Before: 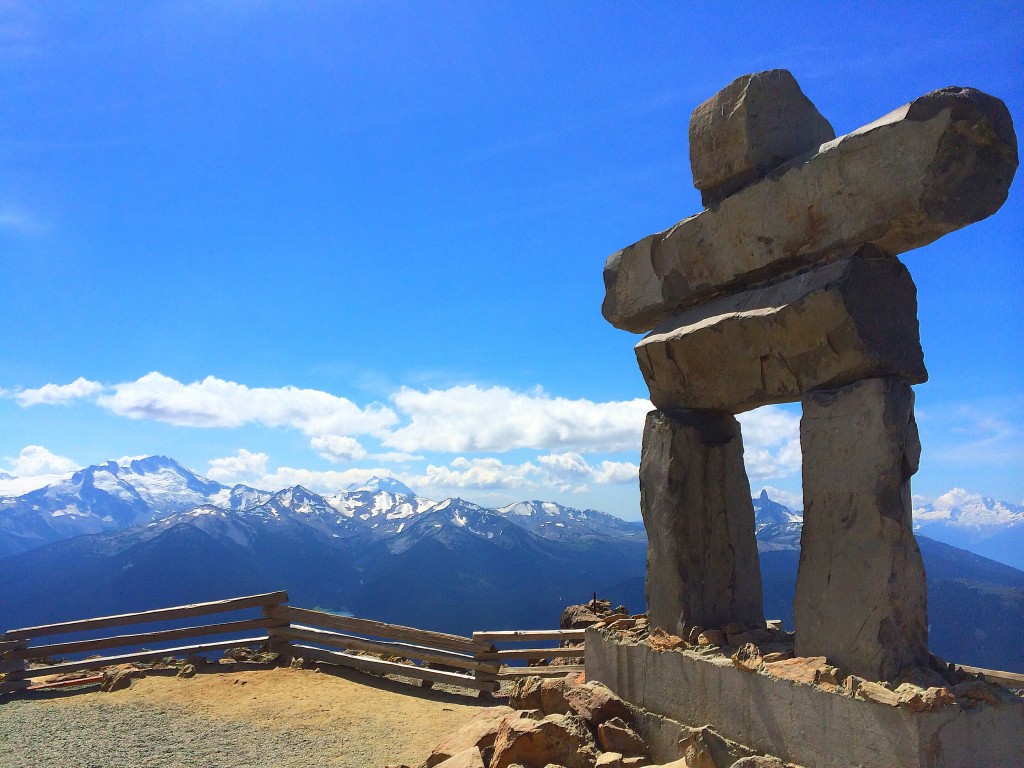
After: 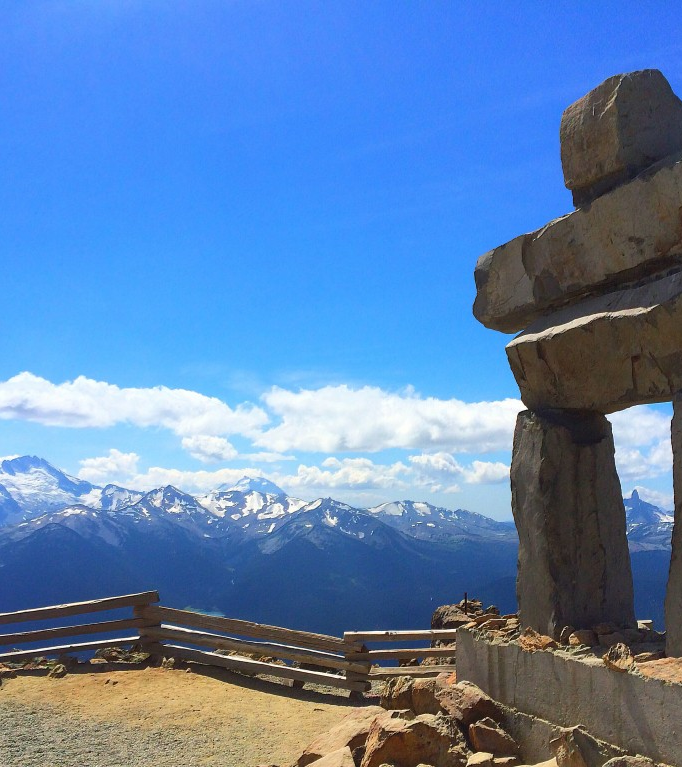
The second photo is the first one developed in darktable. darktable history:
crop and rotate: left 12.658%, right 20.691%
